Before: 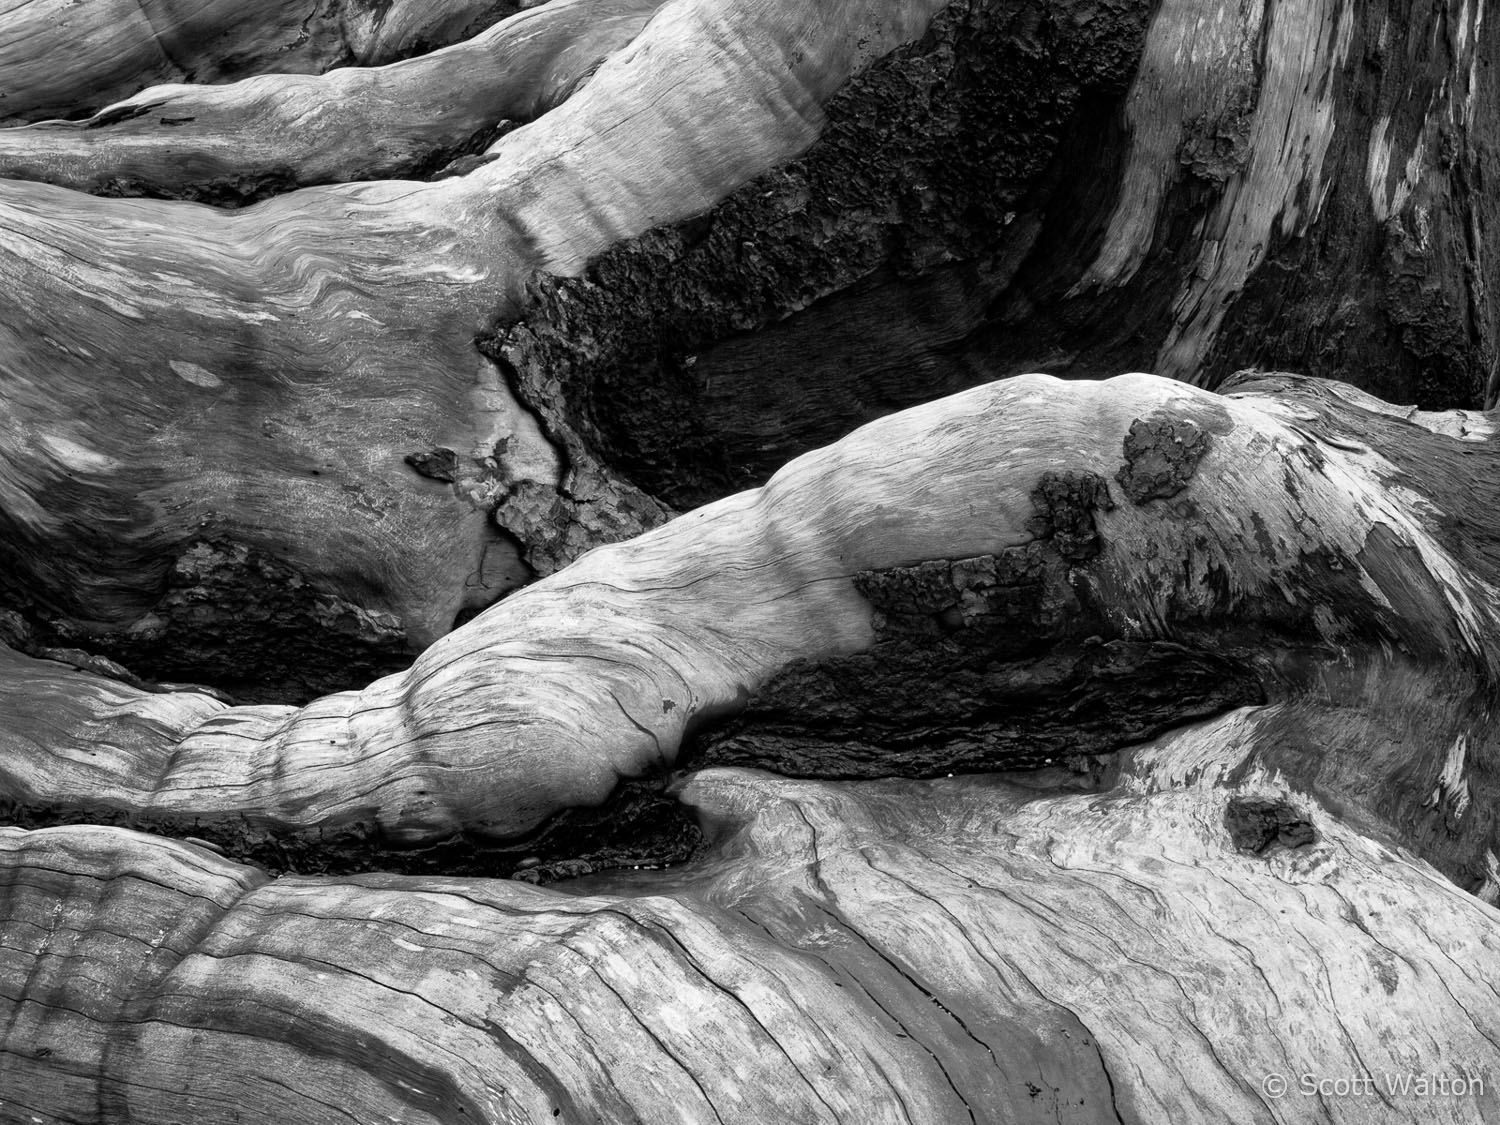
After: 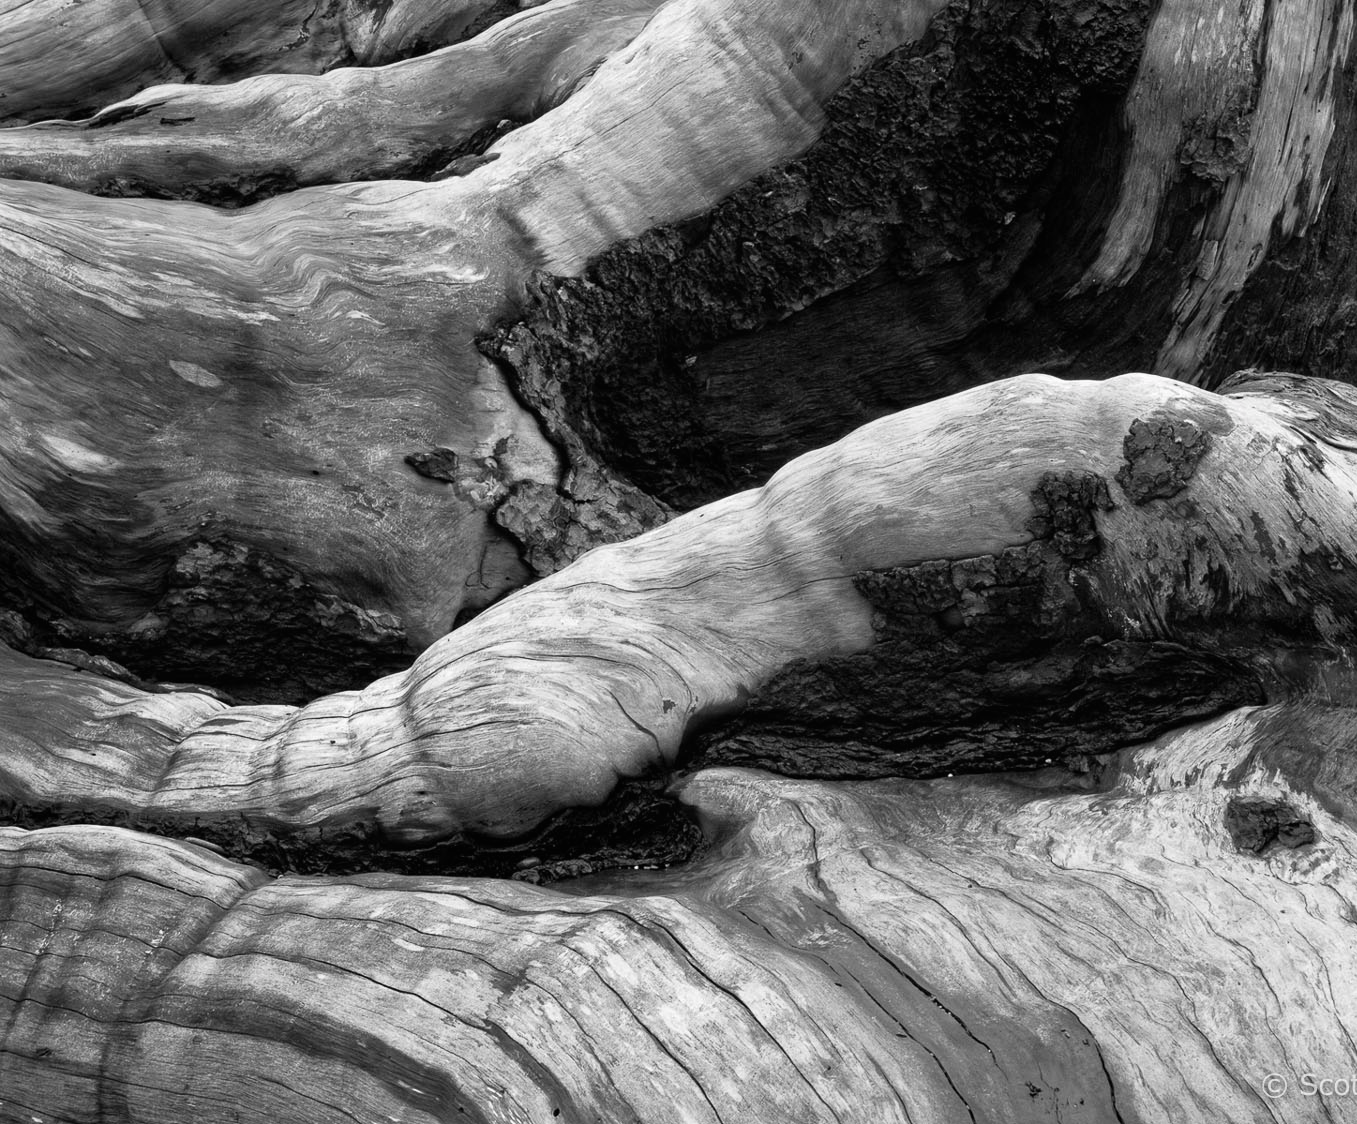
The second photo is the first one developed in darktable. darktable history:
crop: right 9.509%, bottom 0.031%
local contrast: mode bilateral grid, contrast 100, coarseness 100, detail 91%, midtone range 0.2
